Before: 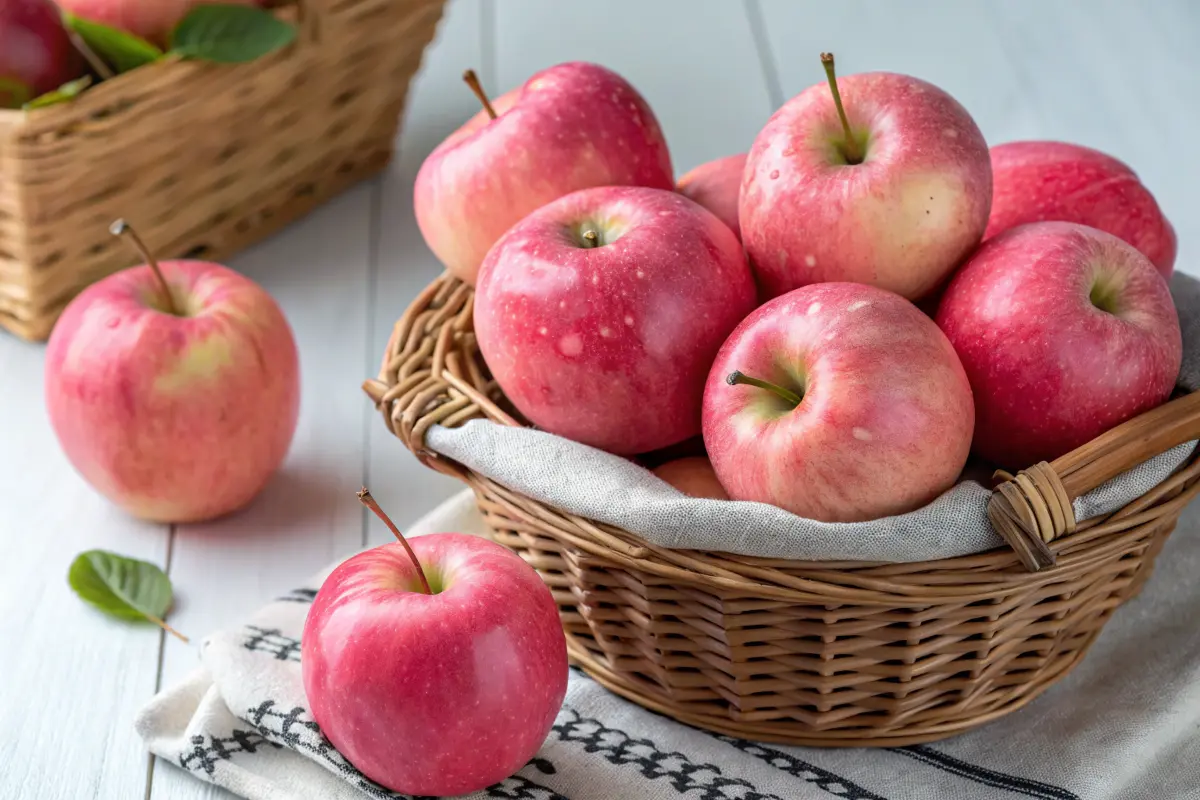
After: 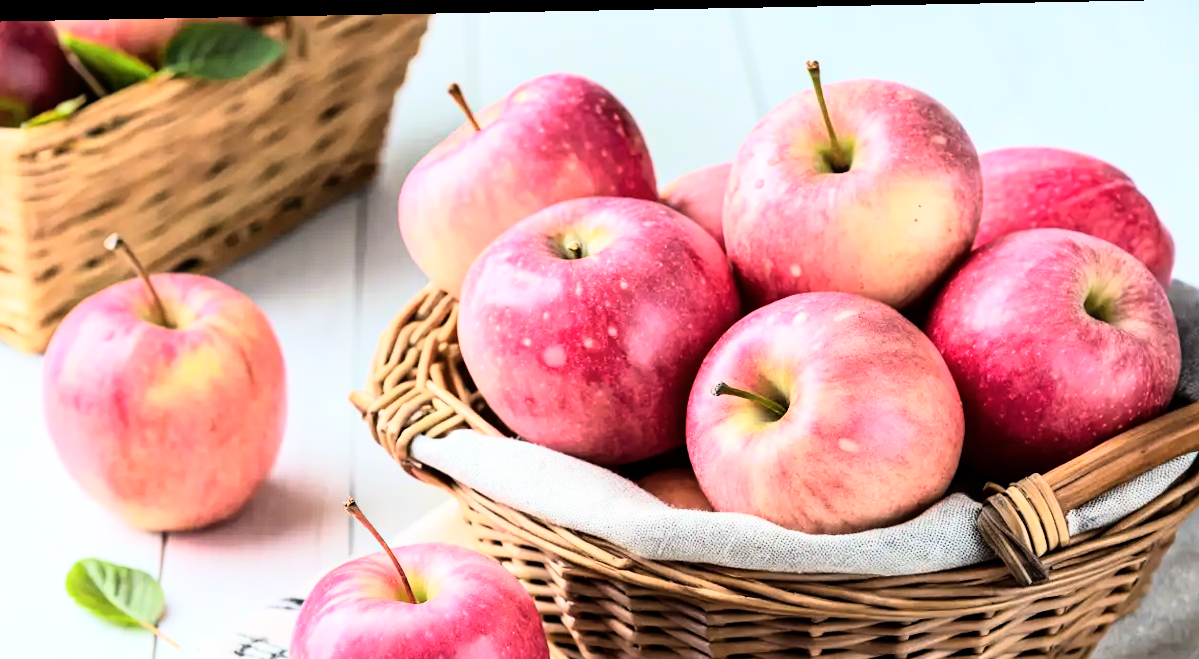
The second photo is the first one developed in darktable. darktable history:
crop: bottom 19.644%
rgb curve: curves: ch0 [(0, 0) (0.21, 0.15) (0.24, 0.21) (0.5, 0.75) (0.75, 0.96) (0.89, 0.99) (1, 1)]; ch1 [(0, 0.02) (0.21, 0.13) (0.25, 0.2) (0.5, 0.67) (0.75, 0.9) (0.89, 0.97) (1, 1)]; ch2 [(0, 0.02) (0.21, 0.13) (0.25, 0.2) (0.5, 0.67) (0.75, 0.9) (0.89, 0.97) (1, 1)], compensate middle gray true
rotate and perspective: lens shift (horizontal) -0.055, automatic cropping off
